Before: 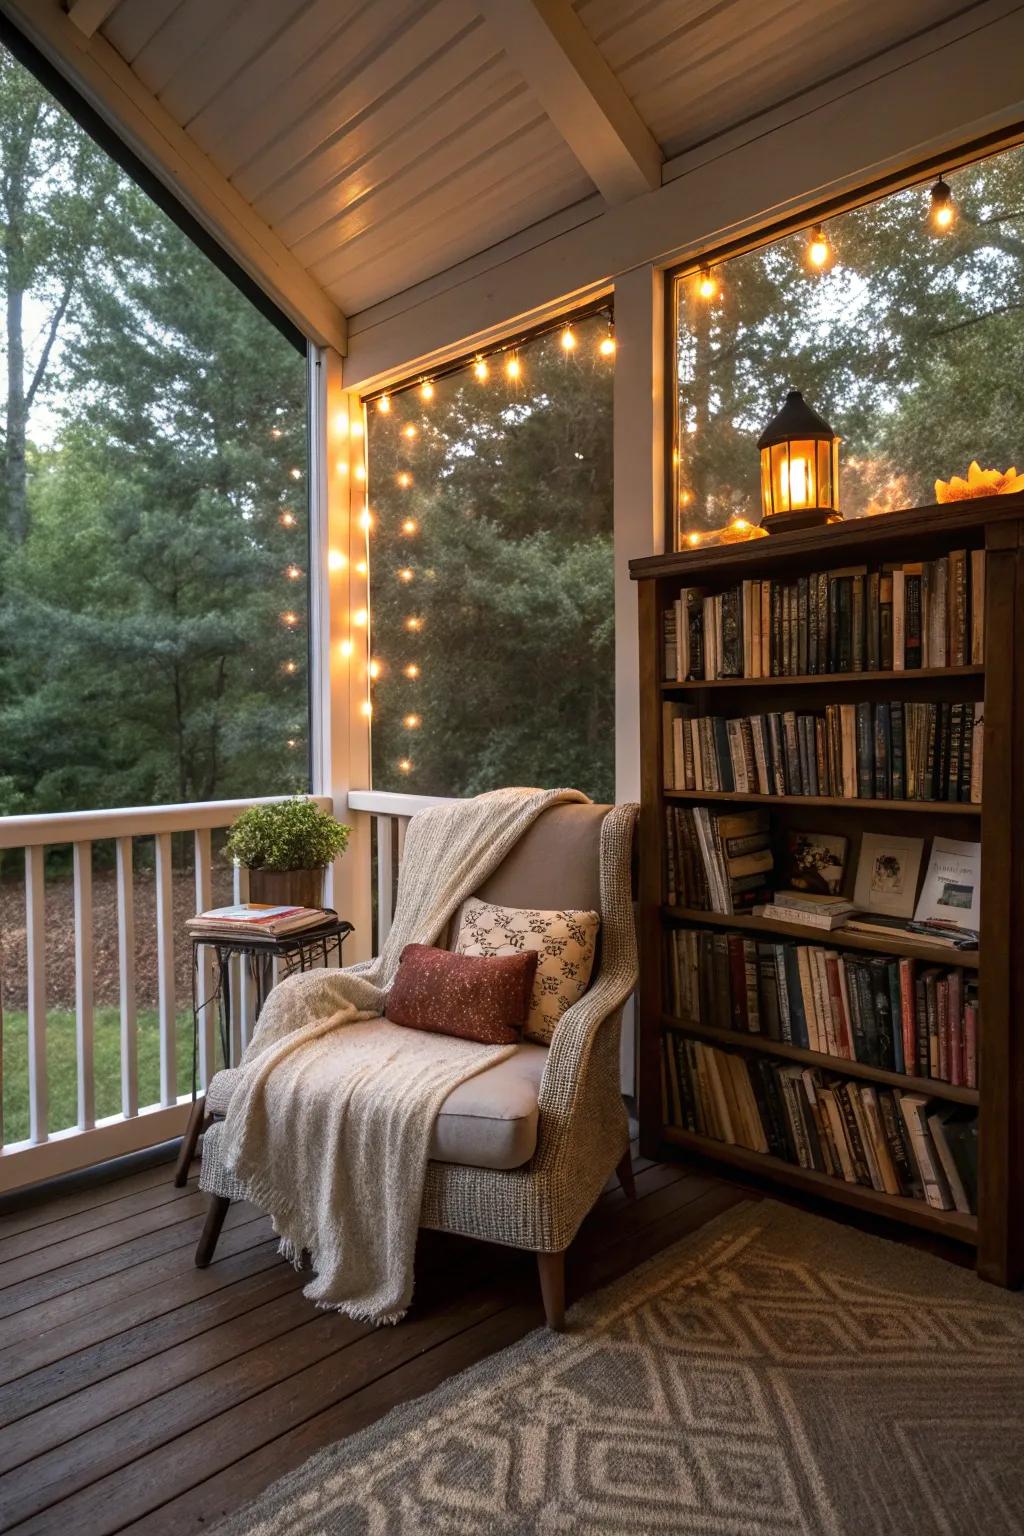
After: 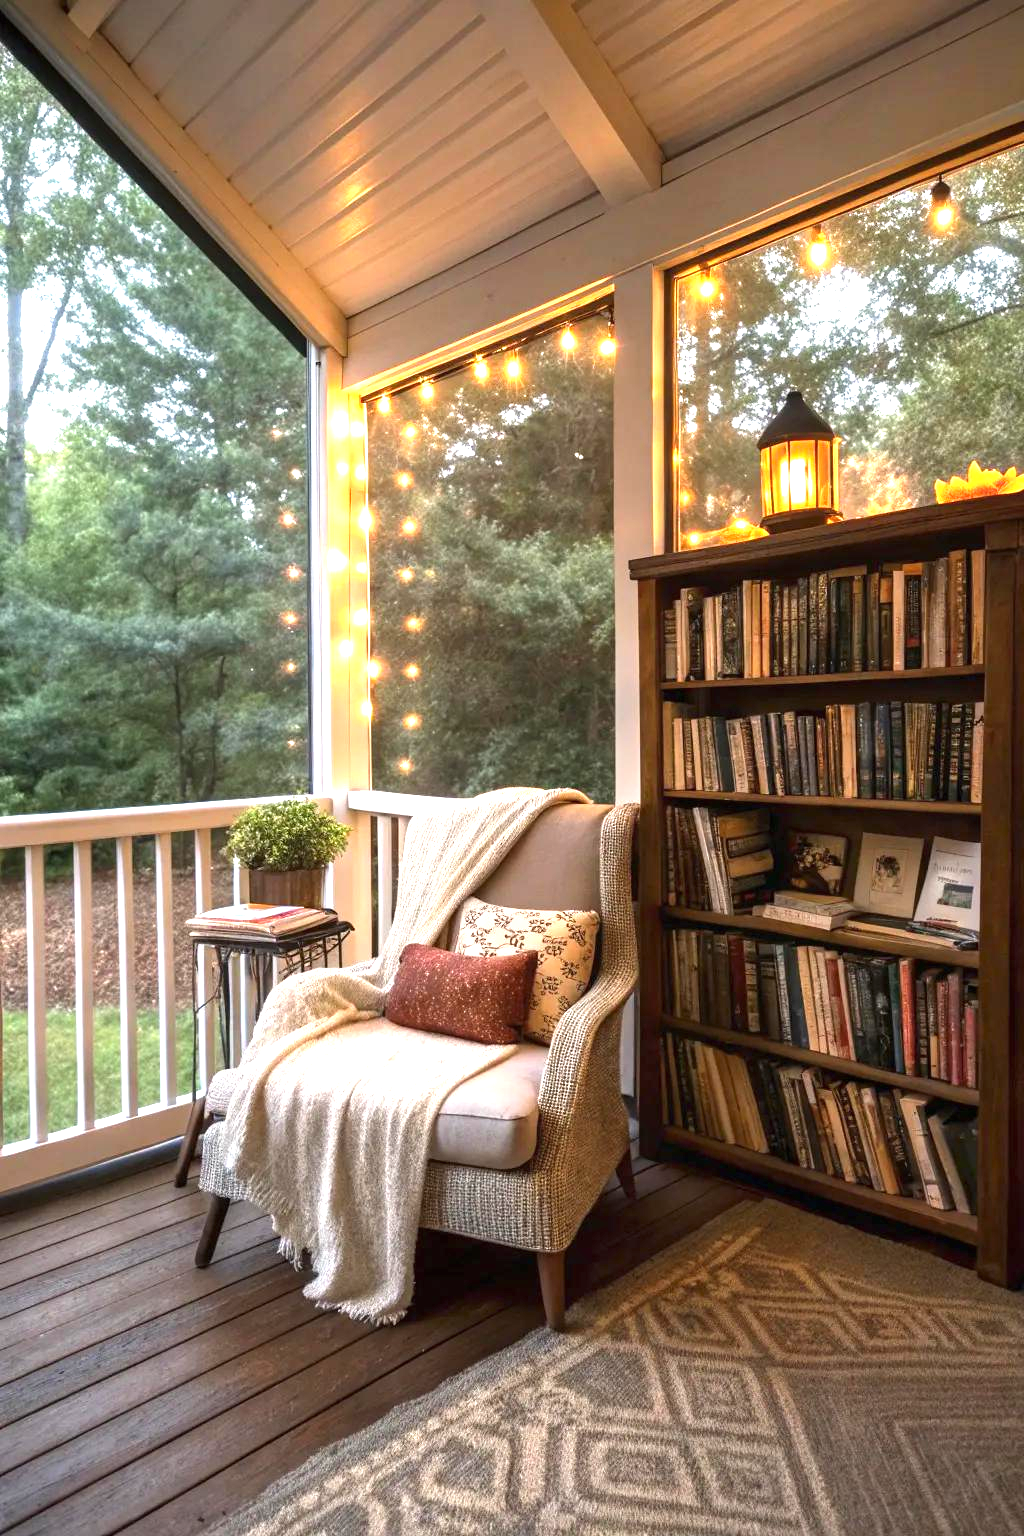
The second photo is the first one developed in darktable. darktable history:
exposure: black level correction 0, exposure 1.328 EV, compensate highlight preservation false
